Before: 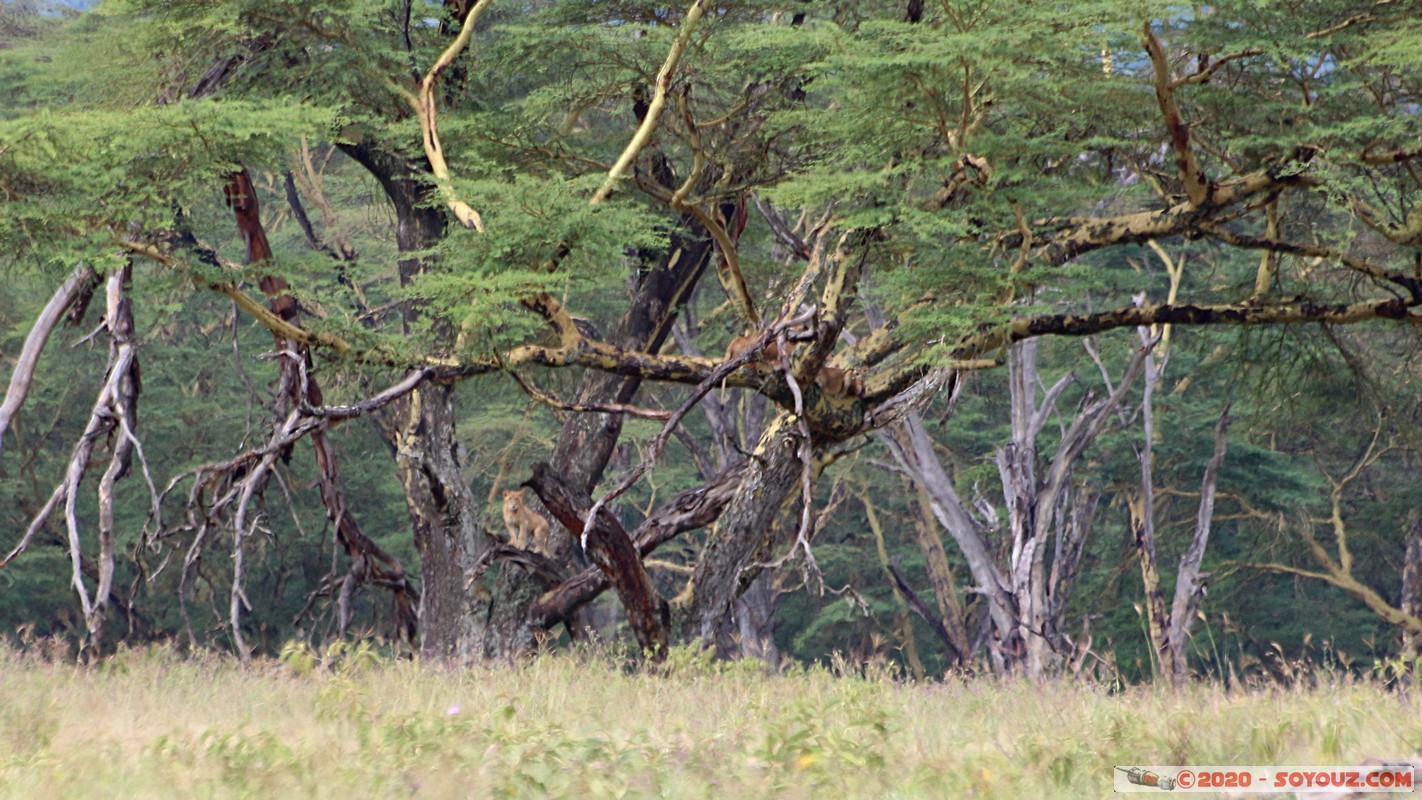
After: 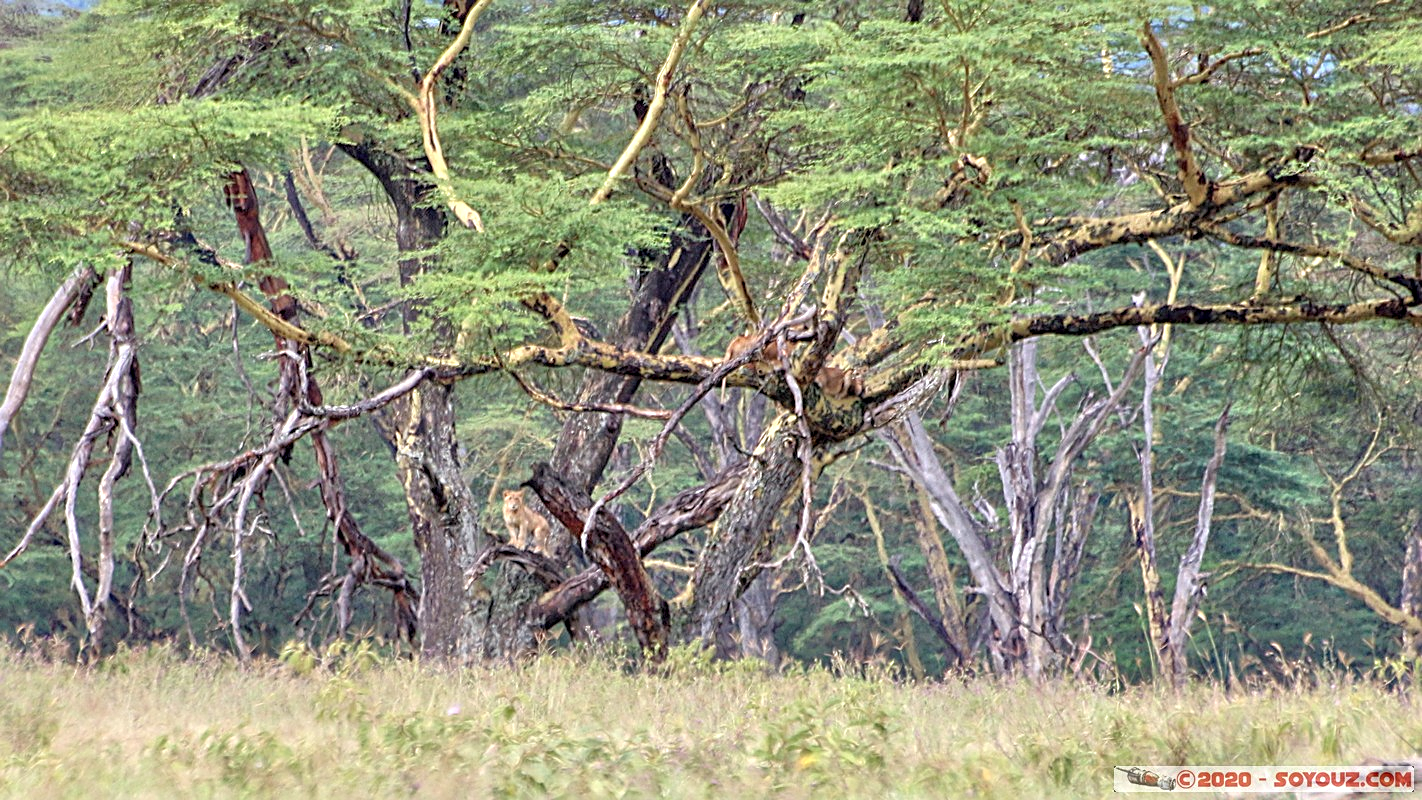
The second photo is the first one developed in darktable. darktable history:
tone equalizer: -7 EV 0.15 EV, -6 EV 0.6 EV, -5 EV 1.15 EV, -4 EV 1.33 EV, -3 EV 1.15 EV, -2 EV 0.6 EV, -1 EV 0.15 EV, mask exposure compensation -0.5 EV
local contrast: detail 130%
sharpen: on, module defaults
